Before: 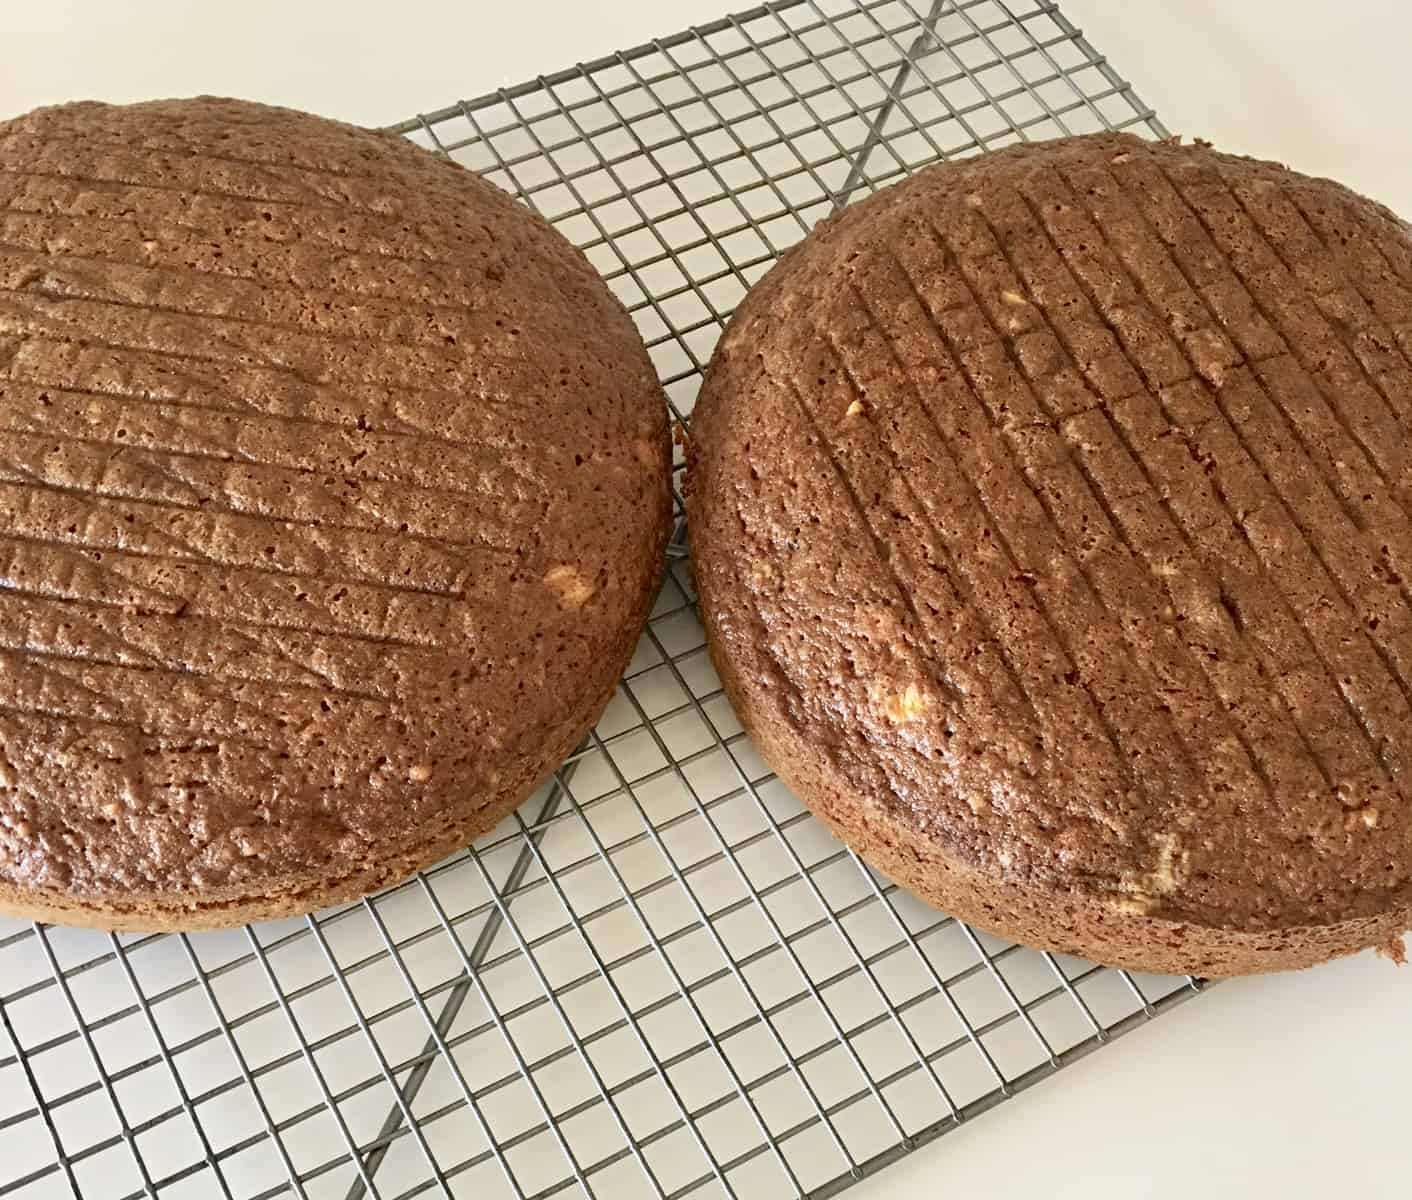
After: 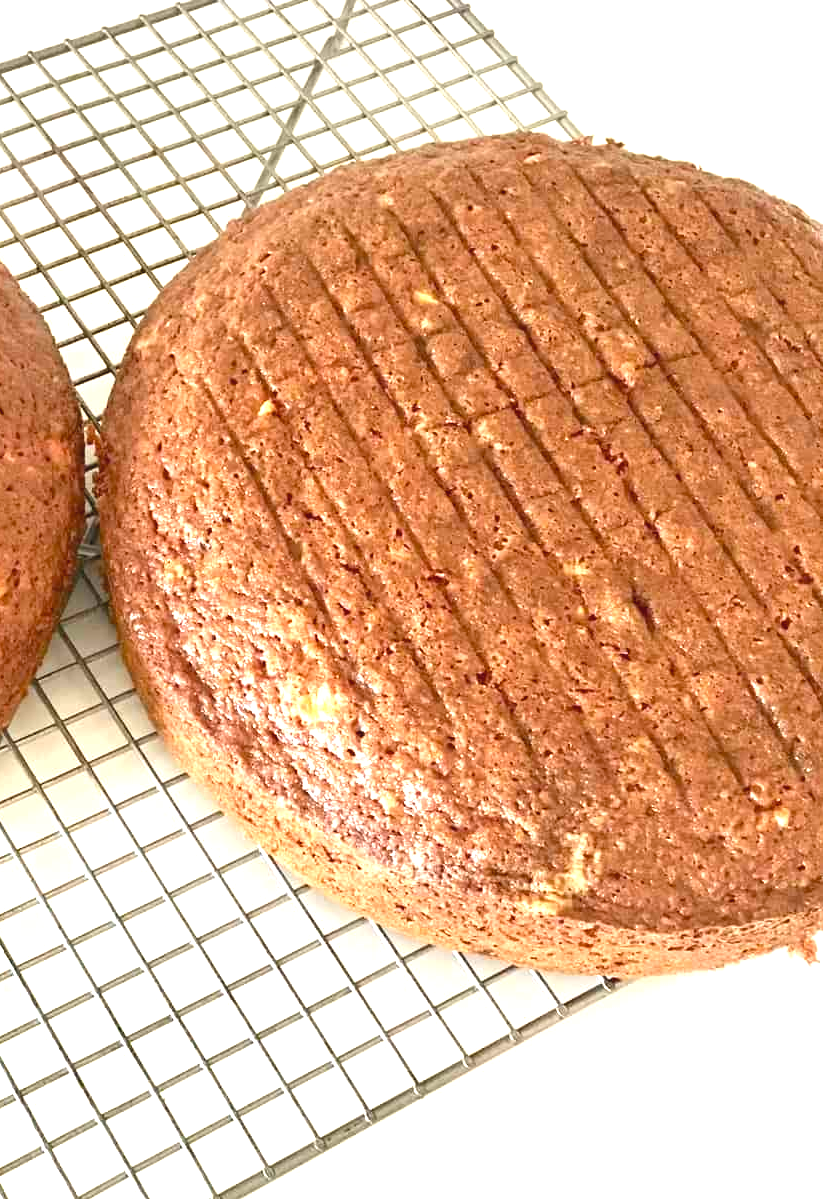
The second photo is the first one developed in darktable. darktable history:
contrast brightness saturation: contrast -0.101, saturation -0.086
crop: left 41.67%
exposure: black level correction 0, exposure 1.474 EV, compensate highlight preservation false
